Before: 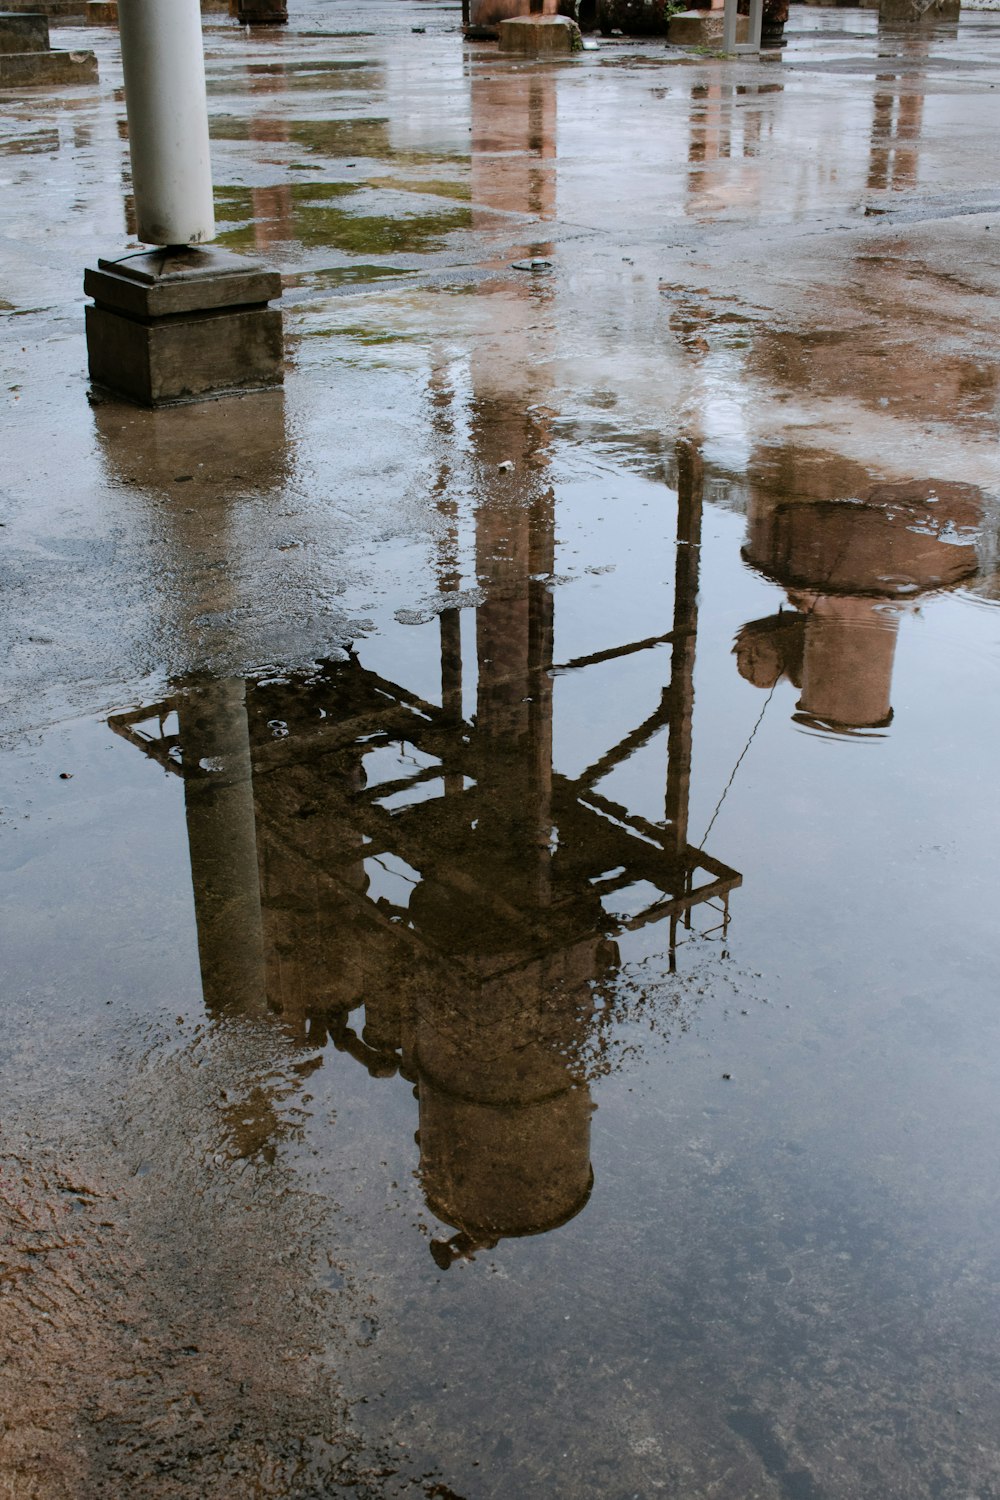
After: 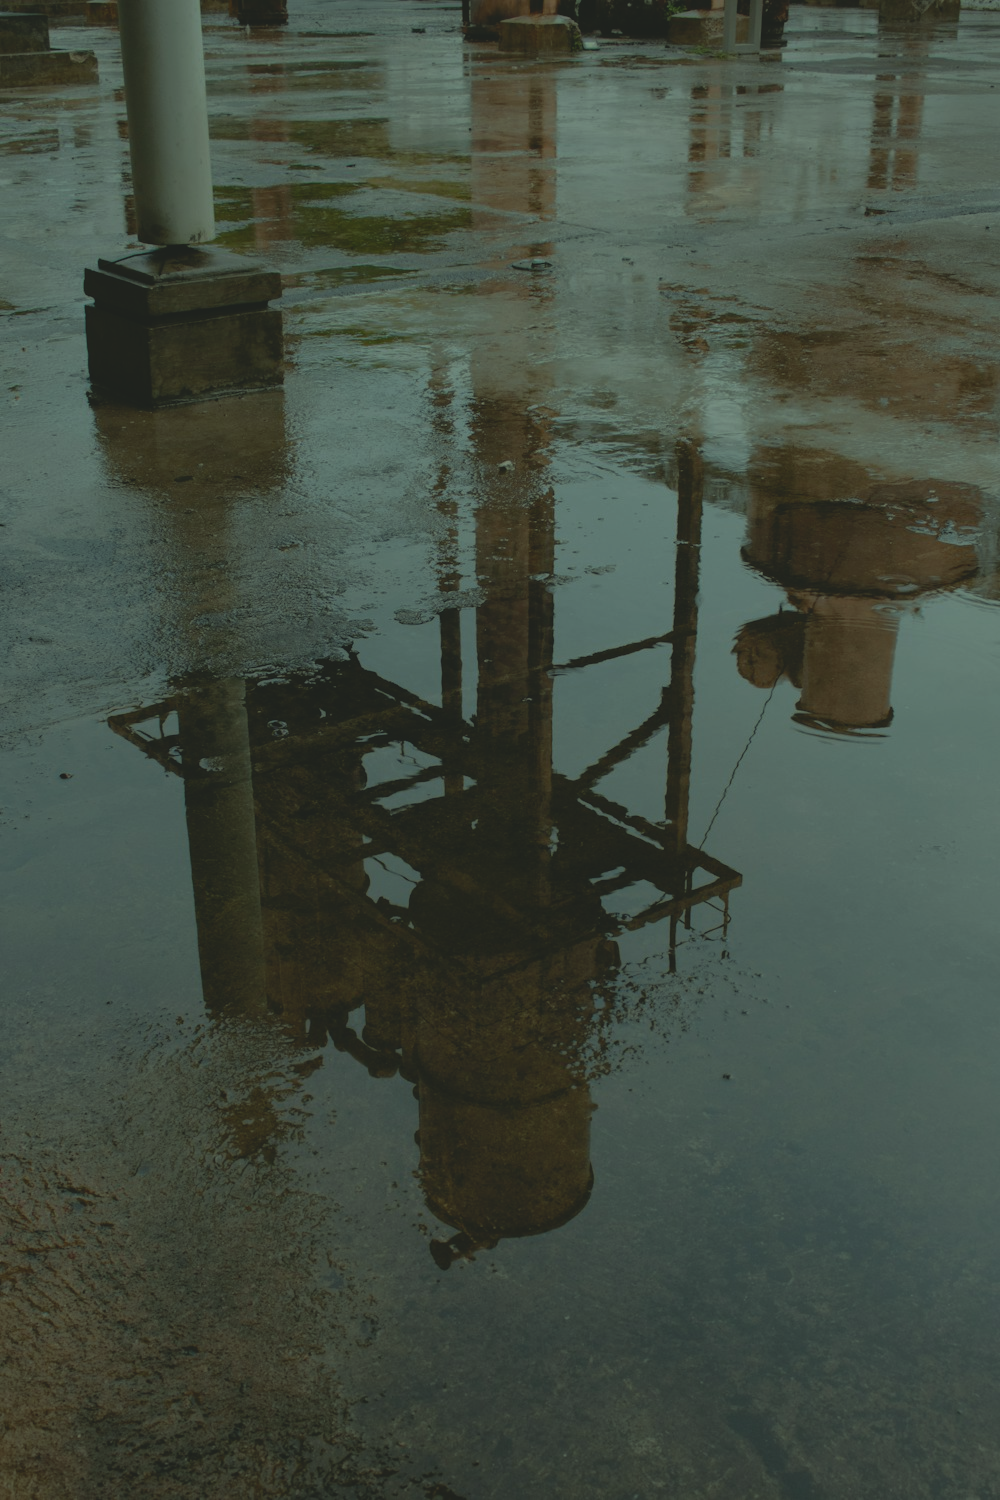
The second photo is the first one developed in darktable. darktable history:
color correction: highlights a* -11.16, highlights b* 9.82, saturation 1.72
tone equalizer: -8 EV -1.97 EV, -7 EV -1.96 EV, -6 EV -1.96 EV, -5 EV -2 EV, -4 EV -2 EV, -3 EV -1.99 EV, -2 EV -1.99 EV, -1 EV -1.6 EV, +0 EV -1.98 EV, edges refinement/feathering 500, mask exposure compensation -1.57 EV, preserve details no
contrast brightness saturation: contrast -0.243, saturation -0.443
